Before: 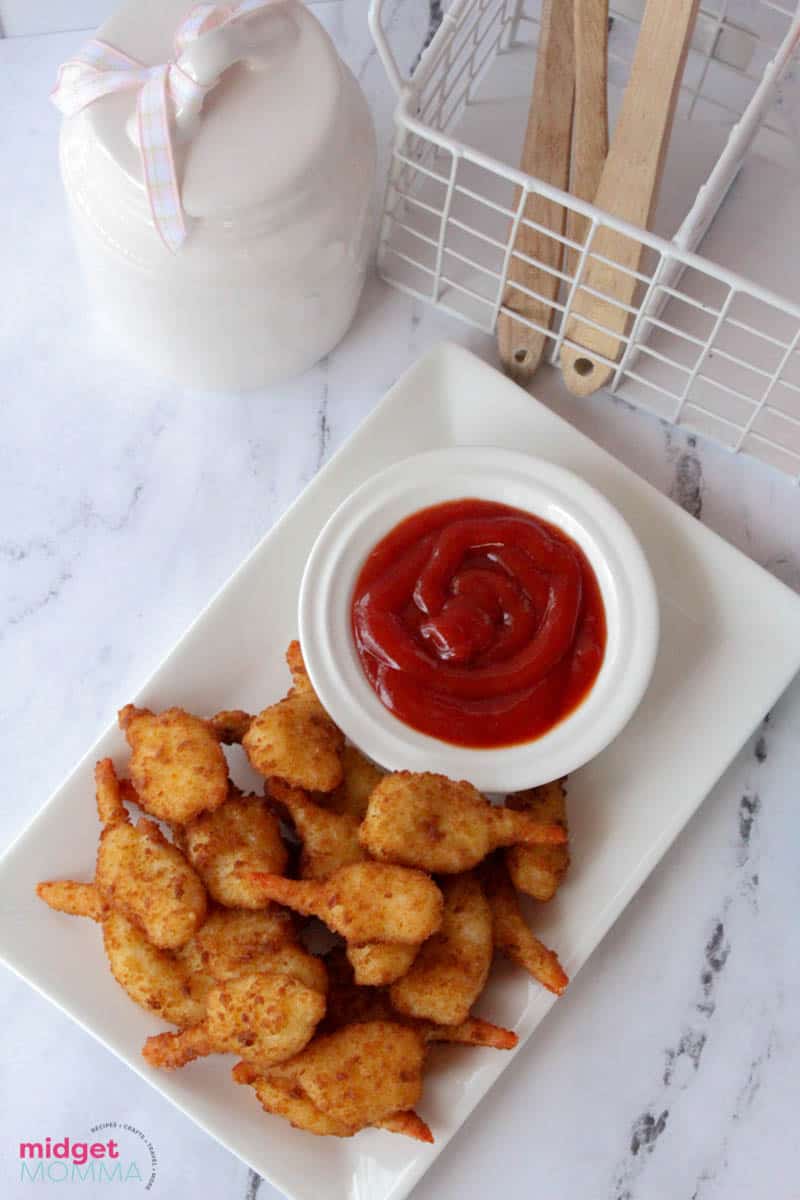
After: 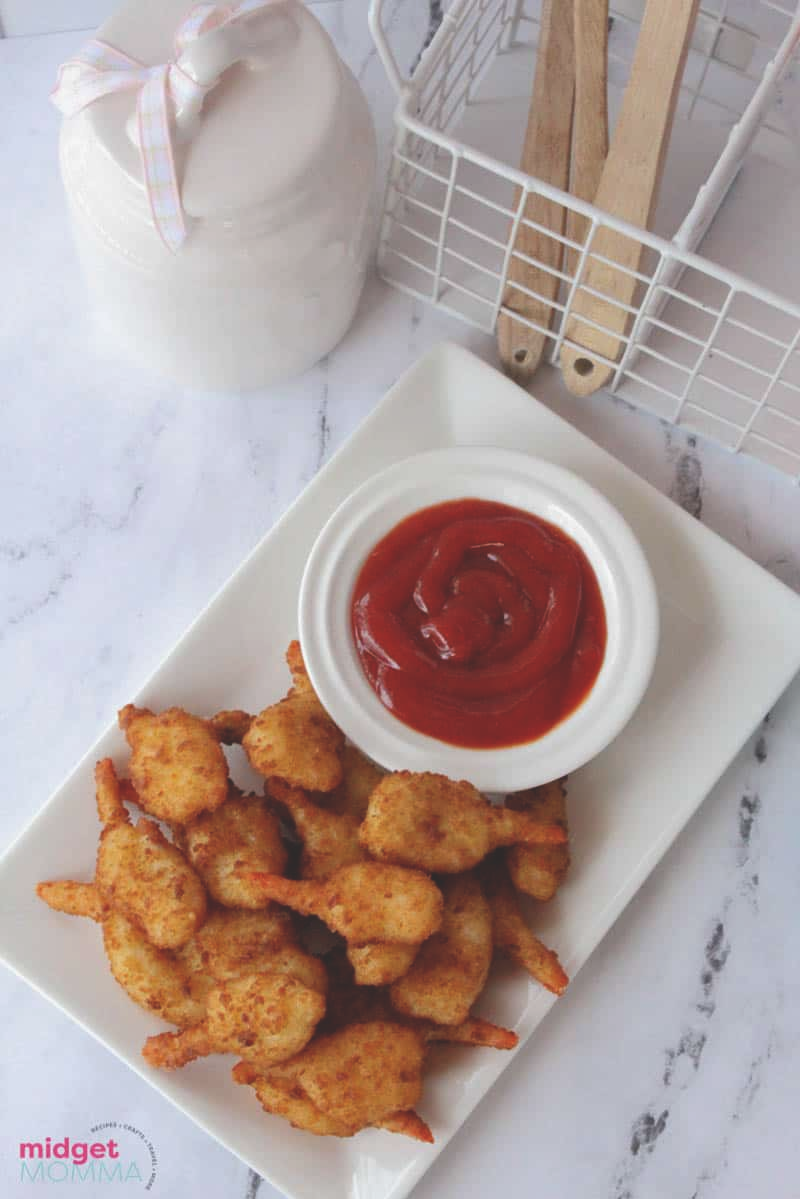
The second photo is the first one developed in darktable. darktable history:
crop: bottom 0.071%
exposure: black level correction -0.024, exposure -0.119 EV, compensate highlight preservation false
